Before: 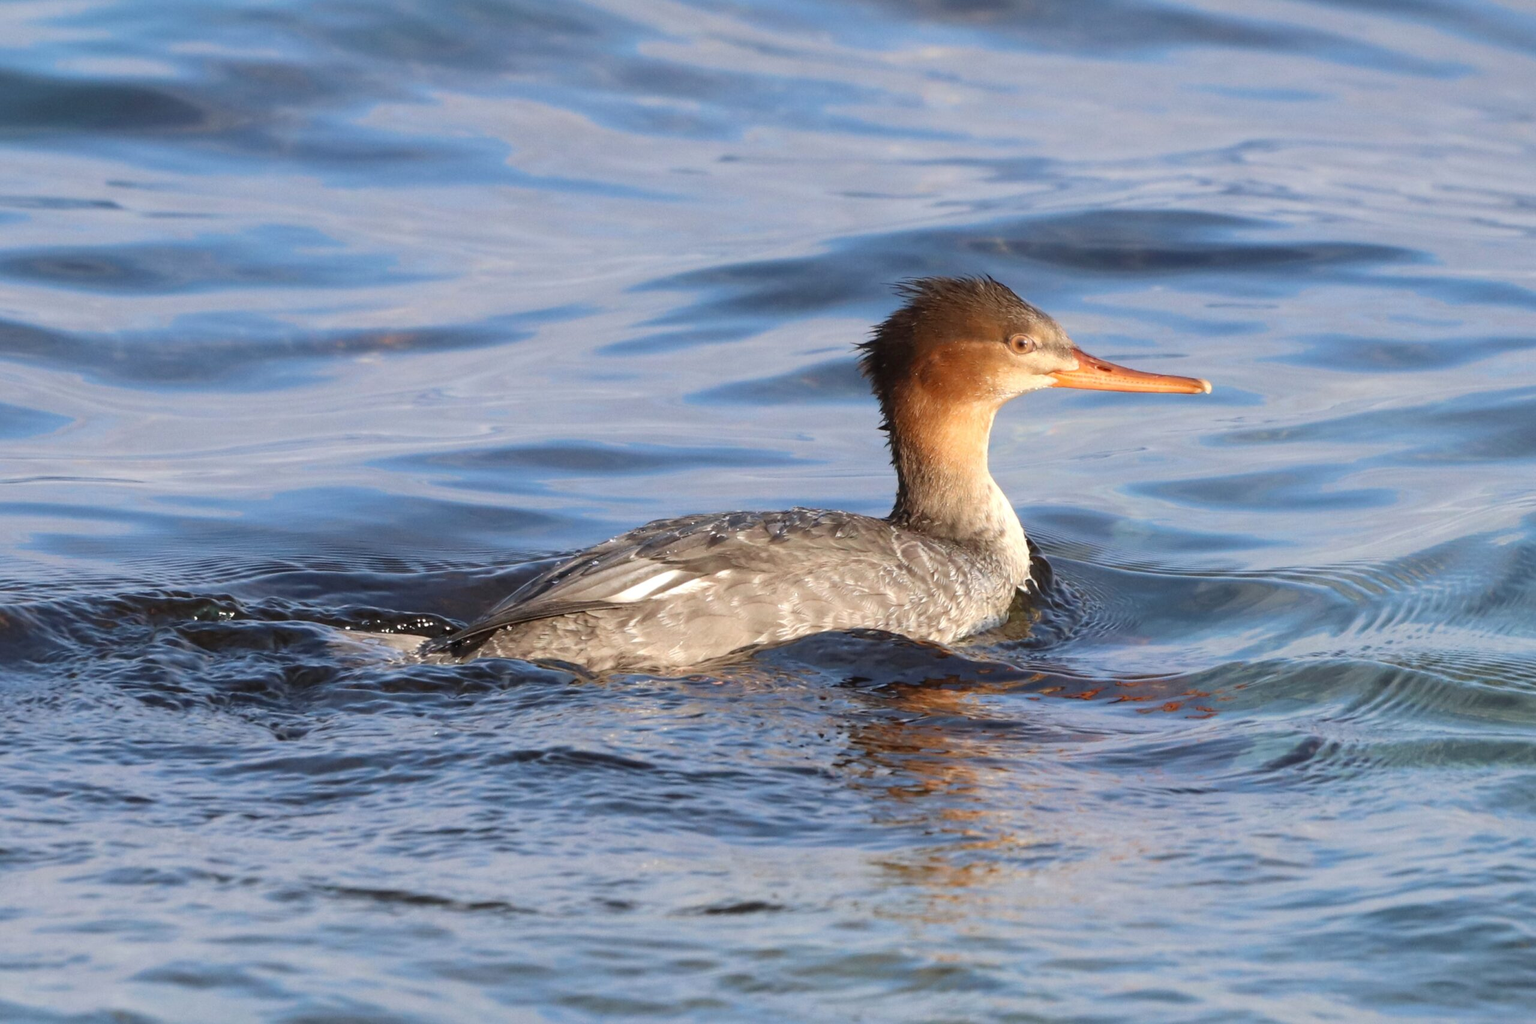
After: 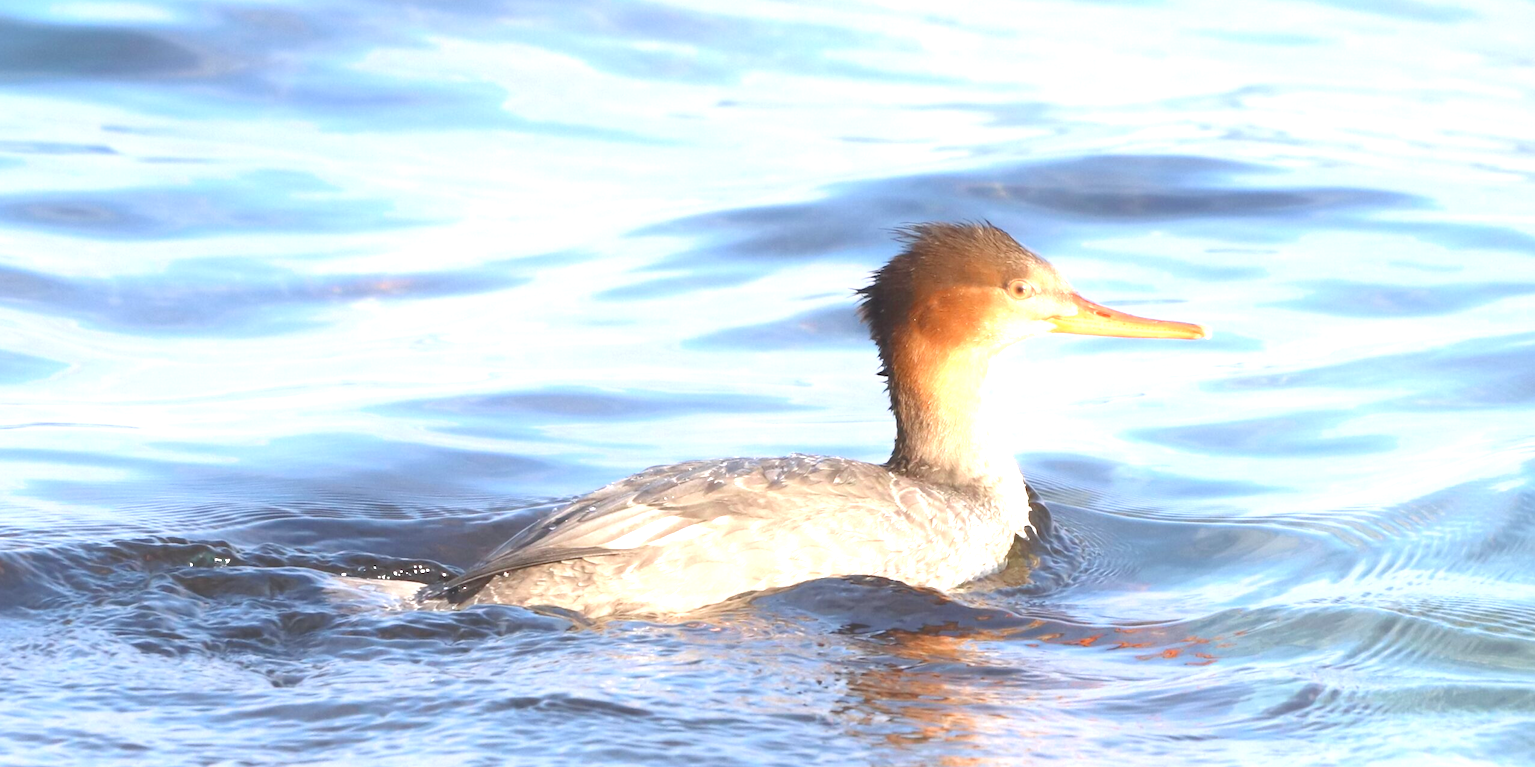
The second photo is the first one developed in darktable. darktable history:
contrast equalizer: octaves 7, y [[0.6 ×6], [0.55 ×6], [0 ×6], [0 ×6], [0 ×6]], mix -1
exposure: black level correction 0, exposure 1.45 EV, compensate exposure bias true, compensate highlight preservation false
crop: left 0.387%, top 5.469%, bottom 19.809%
